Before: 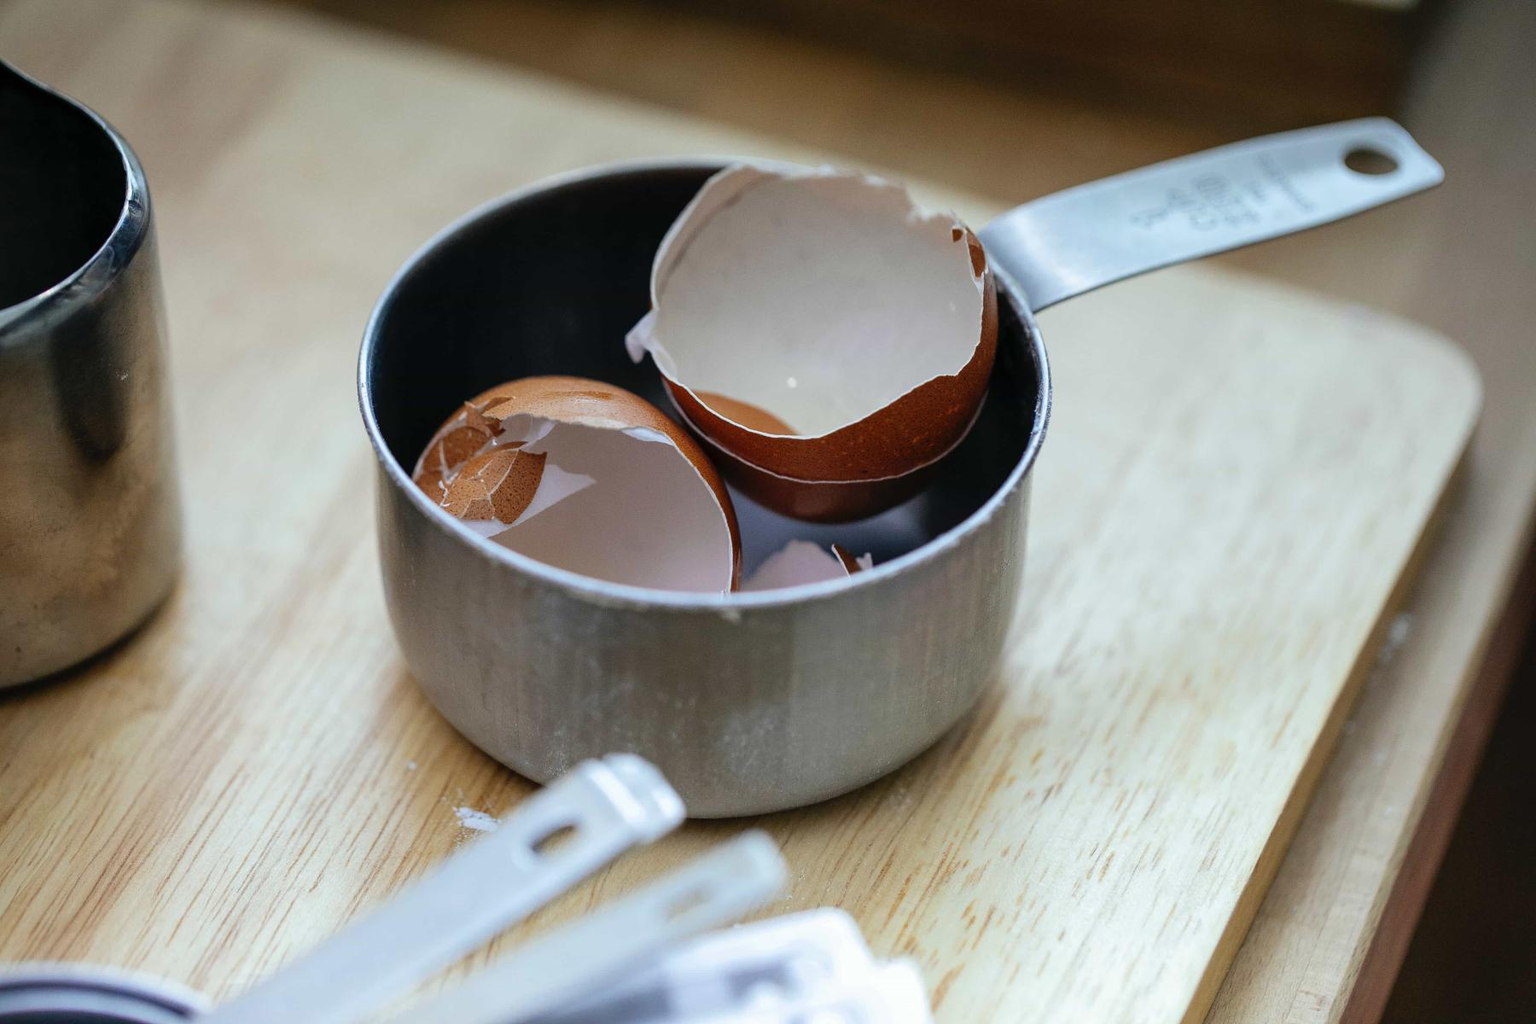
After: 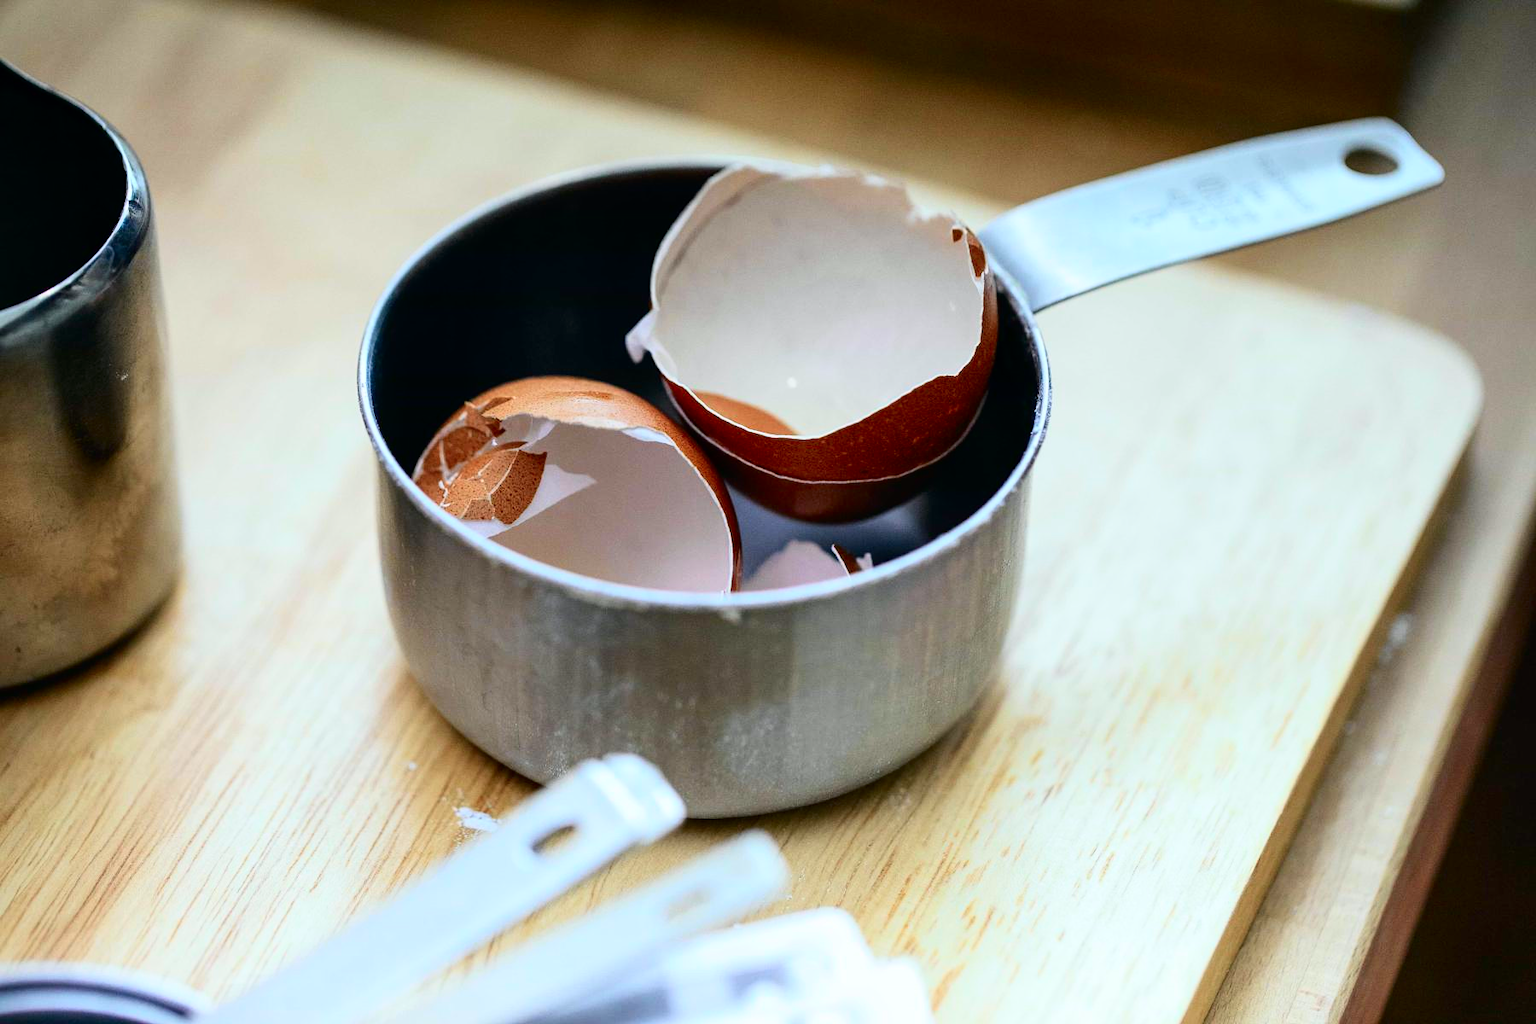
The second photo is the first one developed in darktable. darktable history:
tone curve: curves: ch0 [(0, 0) (0.051, 0.021) (0.11, 0.069) (0.249, 0.235) (0.452, 0.526) (0.596, 0.713) (0.703, 0.83) (0.851, 0.938) (1, 1)]; ch1 [(0, 0) (0.1, 0.038) (0.318, 0.221) (0.413, 0.325) (0.443, 0.412) (0.483, 0.474) (0.503, 0.501) (0.516, 0.517) (0.548, 0.568) (0.569, 0.599) (0.594, 0.634) (0.666, 0.701) (1, 1)]; ch2 [(0, 0) (0.453, 0.435) (0.479, 0.476) (0.504, 0.5) (0.529, 0.537) (0.556, 0.583) (0.584, 0.618) (0.824, 0.815) (1, 1)], color space Lab, independent channels, preserve colors none
